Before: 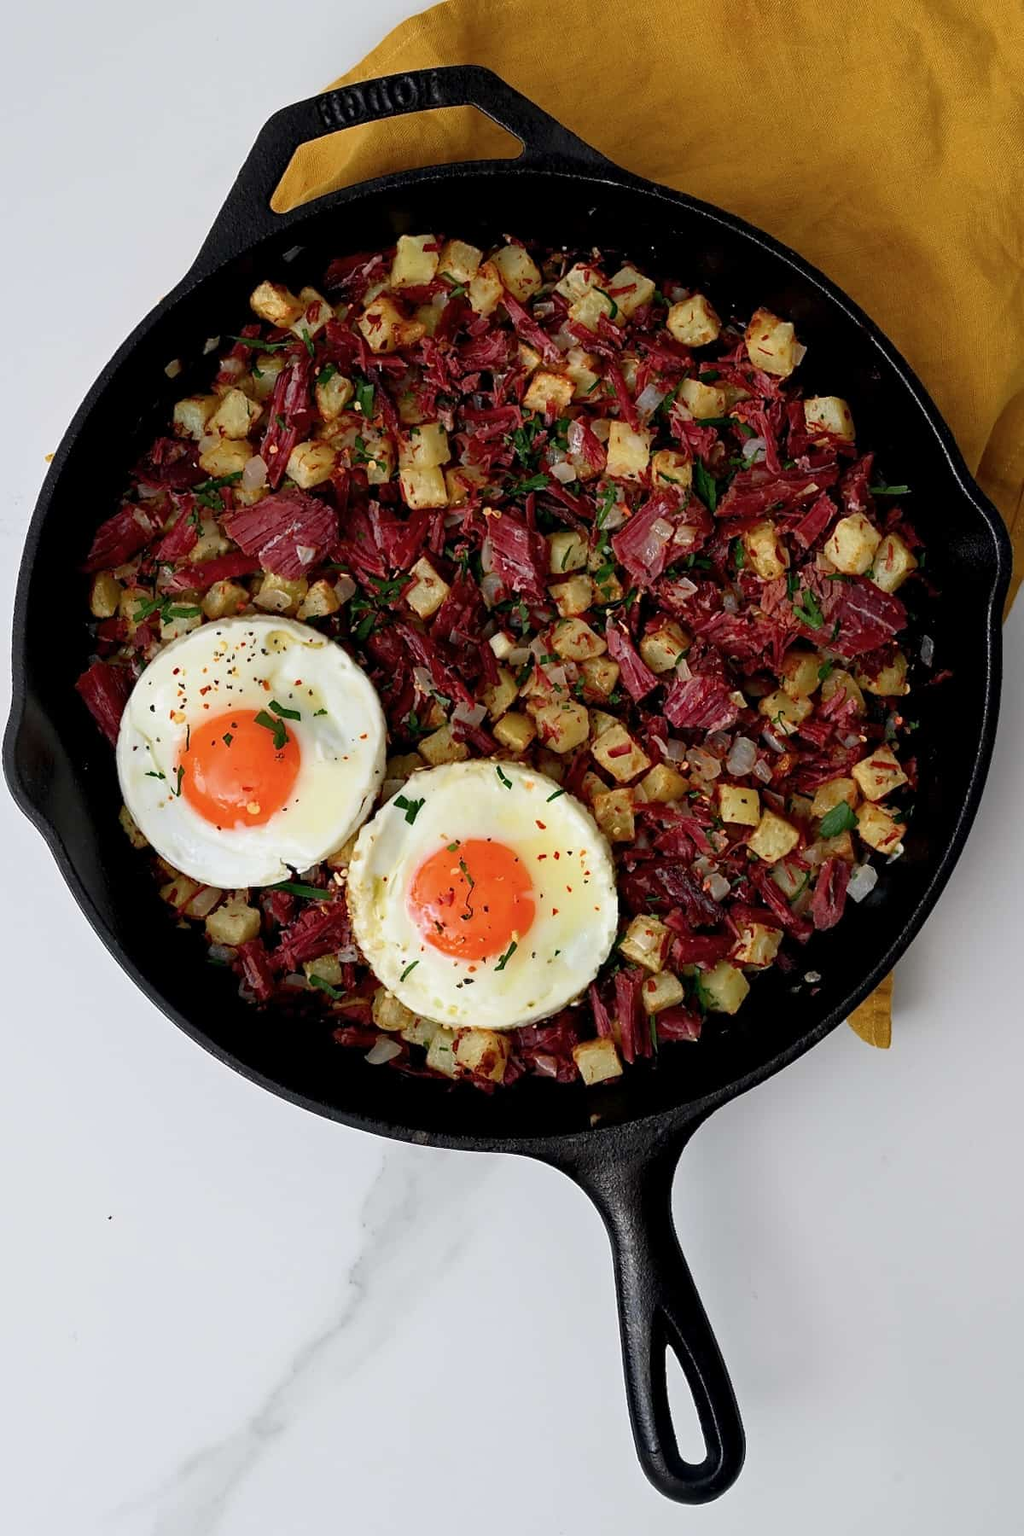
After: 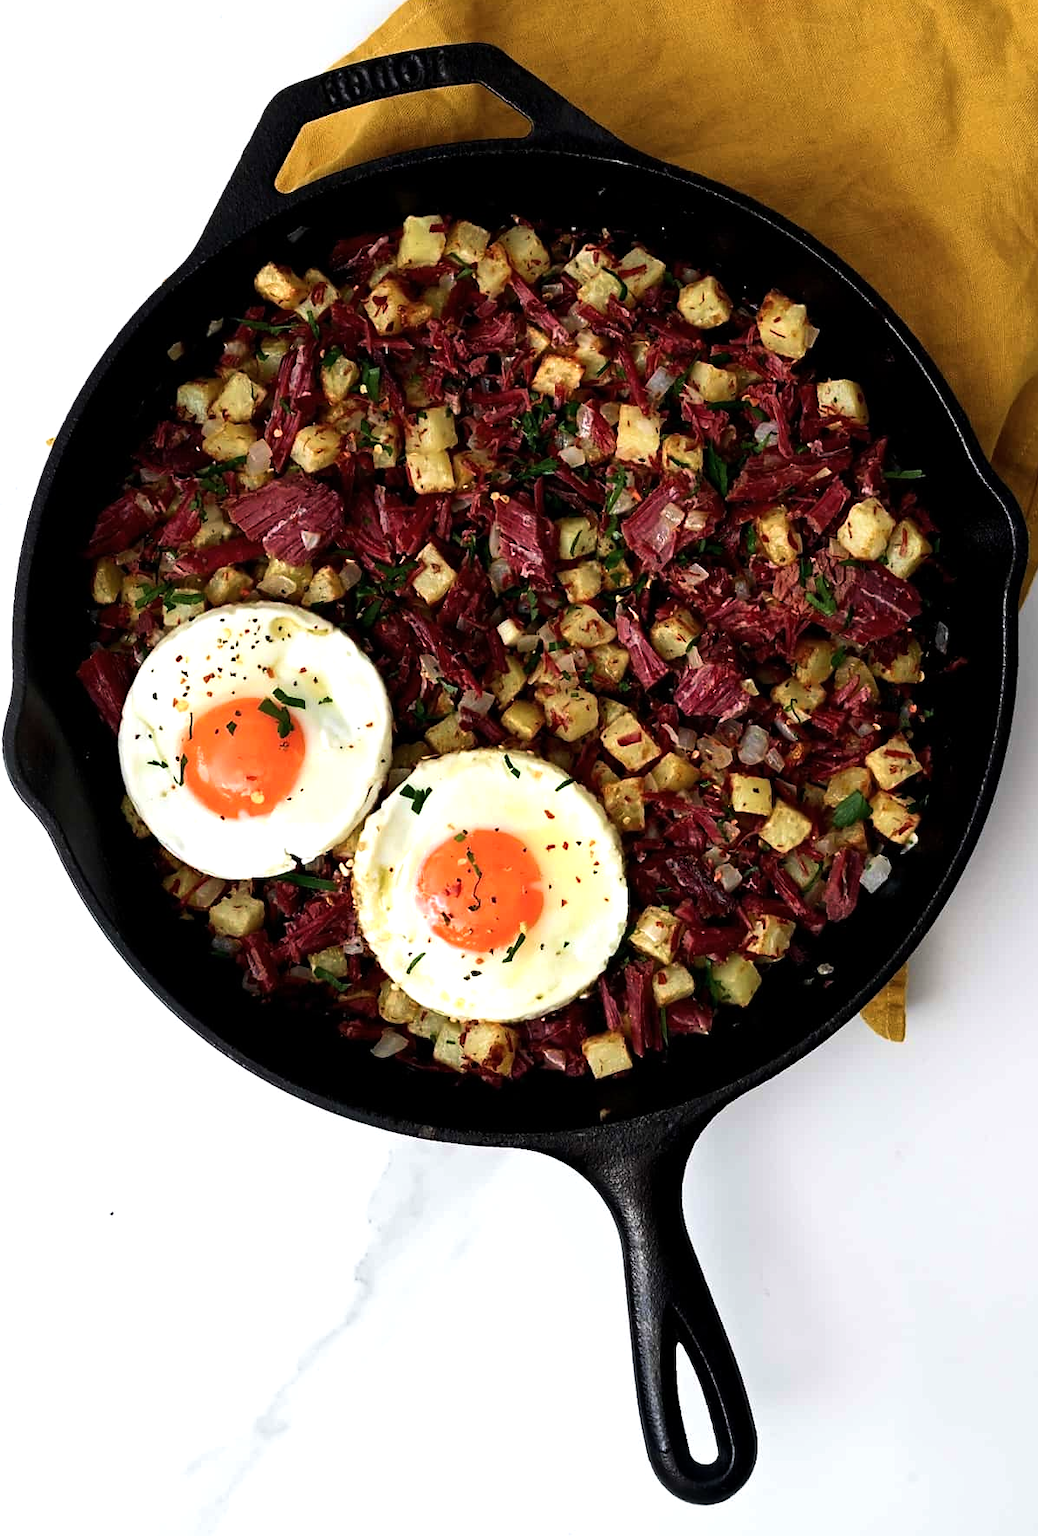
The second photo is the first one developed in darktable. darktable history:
crop: top 1.546%, right 0.102%
tone equalizer: -8 EV -0.782 EV, -7 EV -0.714 EV, -6 EV -0.615 EV, -5 EV -0.402 EV, -3 EV 0.378 EV, -2 EV 0.6 EV, -1 EV 0.677 EV, +0 EV 0.747 EV, edges refinement/feathering 500, mask exposure compensation -1.57 EV, preserve details no
velvia: on, module defaults
